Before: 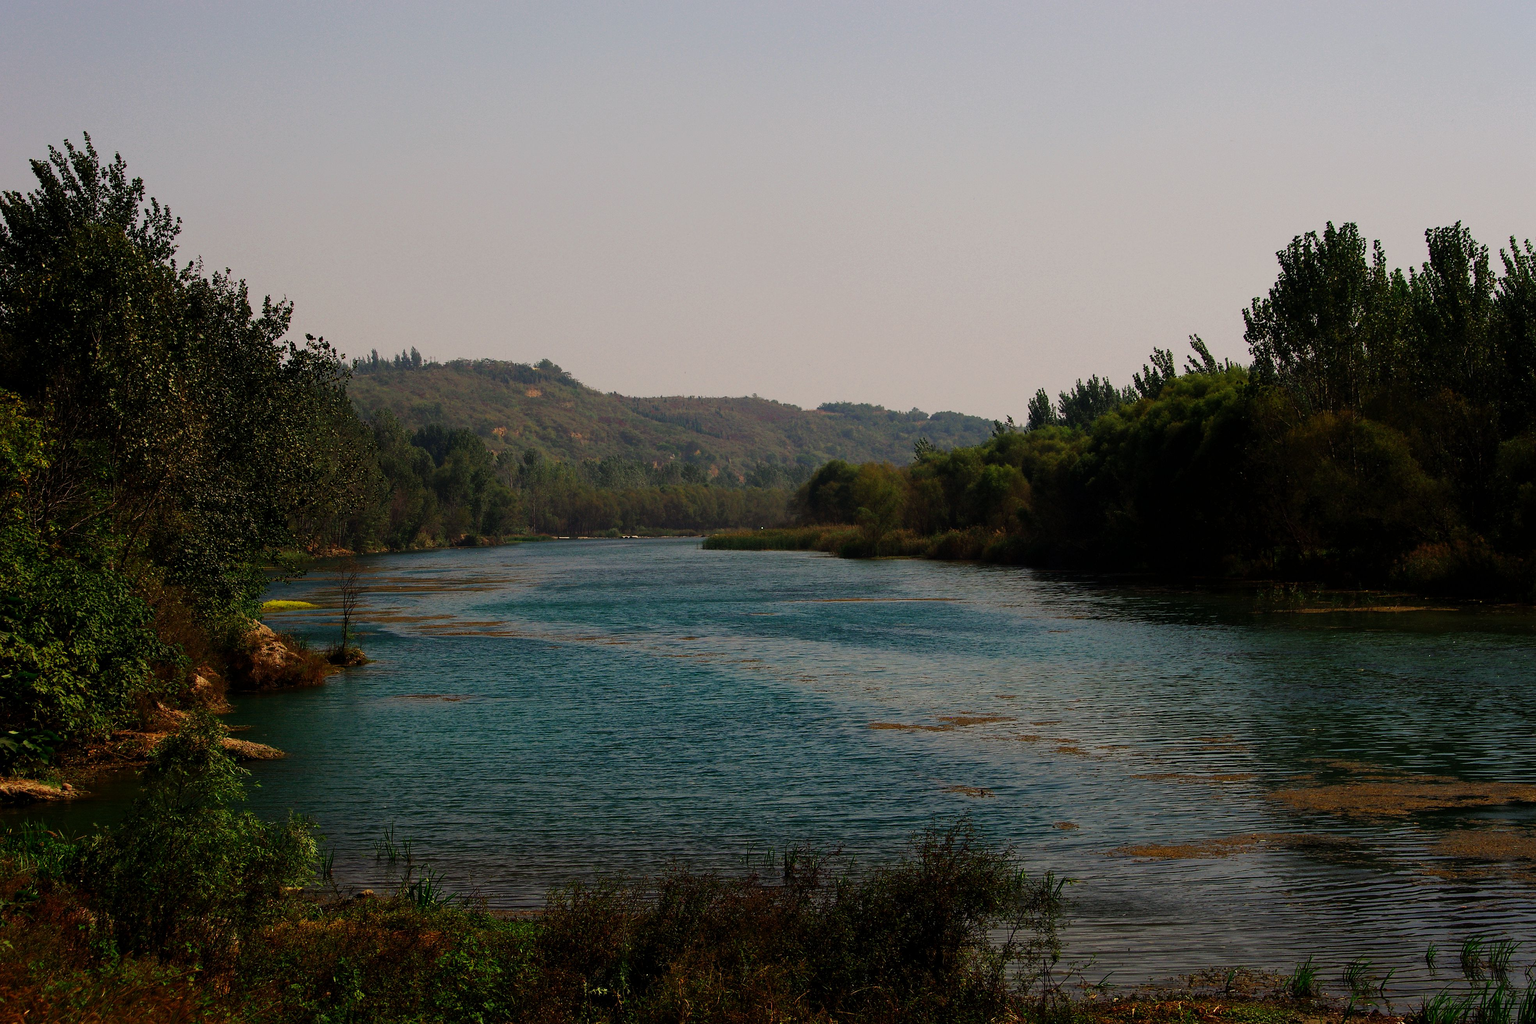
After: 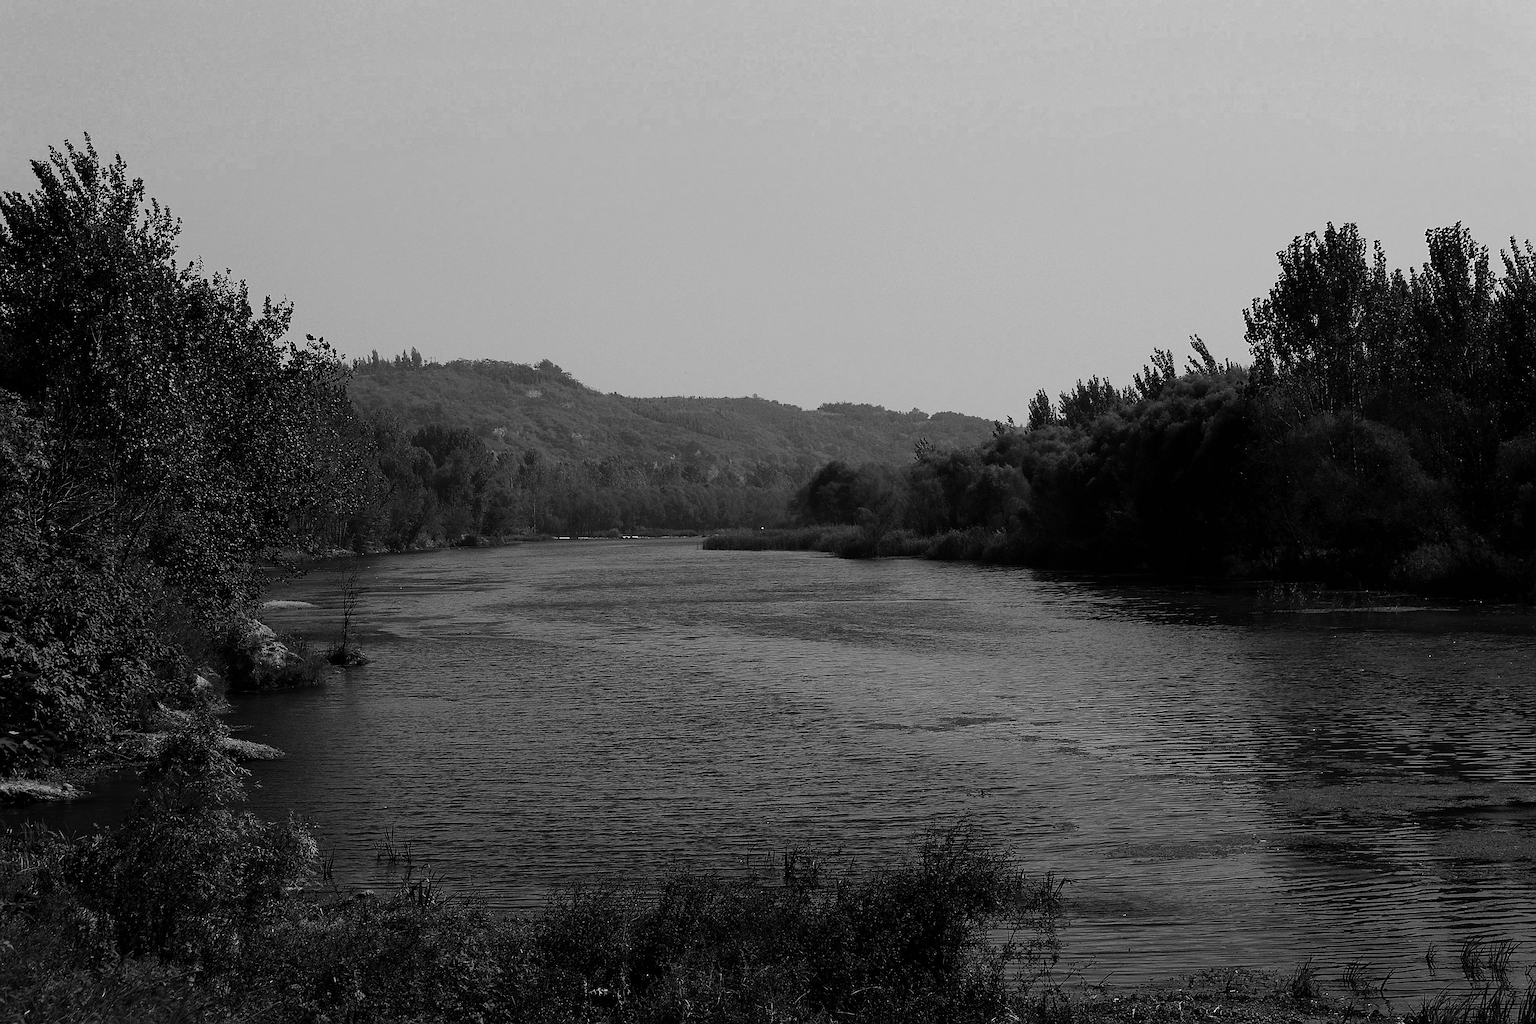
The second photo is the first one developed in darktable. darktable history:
color zones: curves: ch0 [(0, 0.613) (0.01, 0.613) (0.245, 0.448) (0.498, 0.529) (0.642, 0.665) (0.879, 0.777) (0.99, 0.613)]; ch1 [(0, 0) (0.143, 0) (0.286, 0) (0.429, 0) (0.571, 0) (0.714, 0) (0.857, 0)]
sharpen: on, module defaults
